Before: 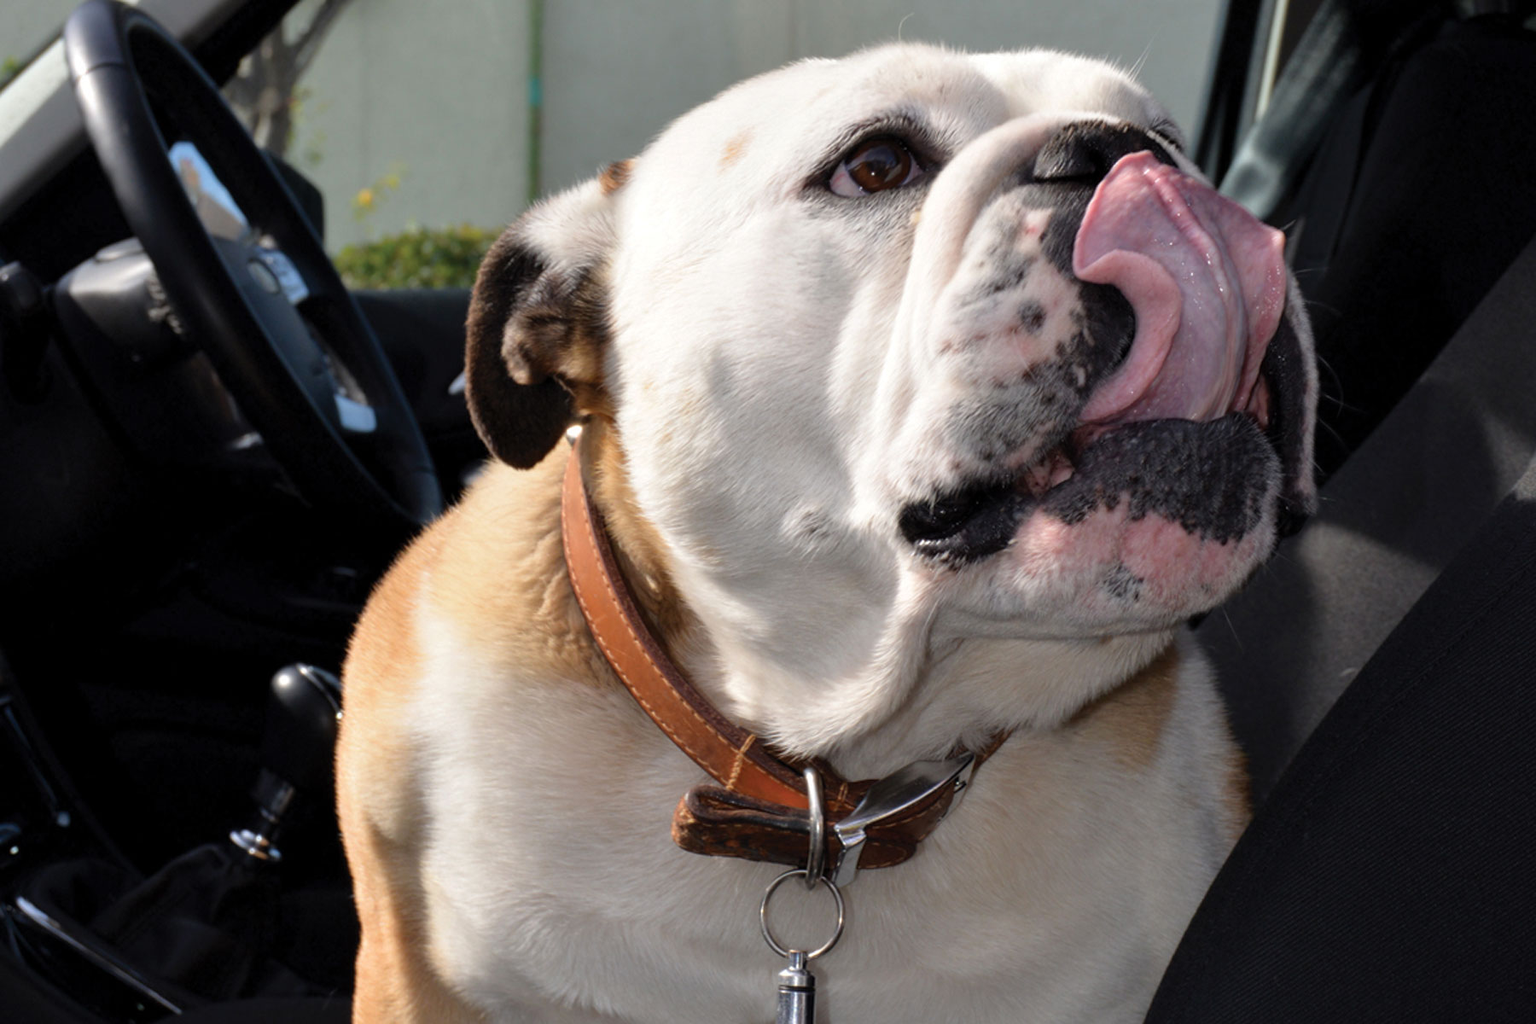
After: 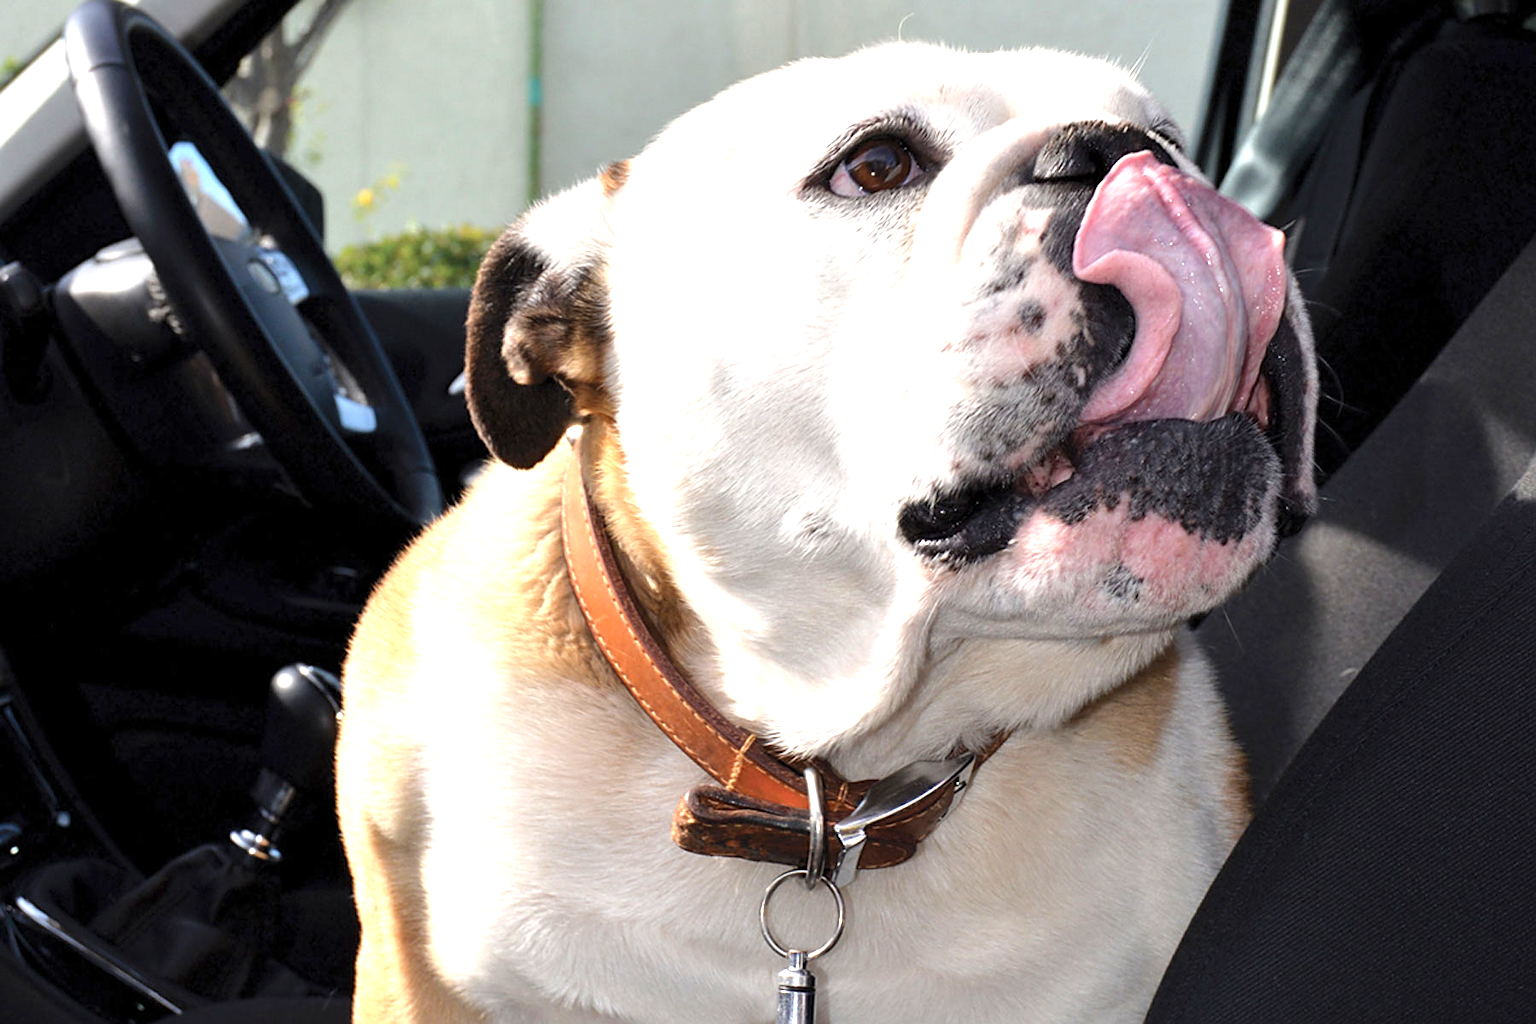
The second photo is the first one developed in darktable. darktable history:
exposure: exposure 1.137 EV, compensate highlight preservation false
sharpen: on, module defaults
